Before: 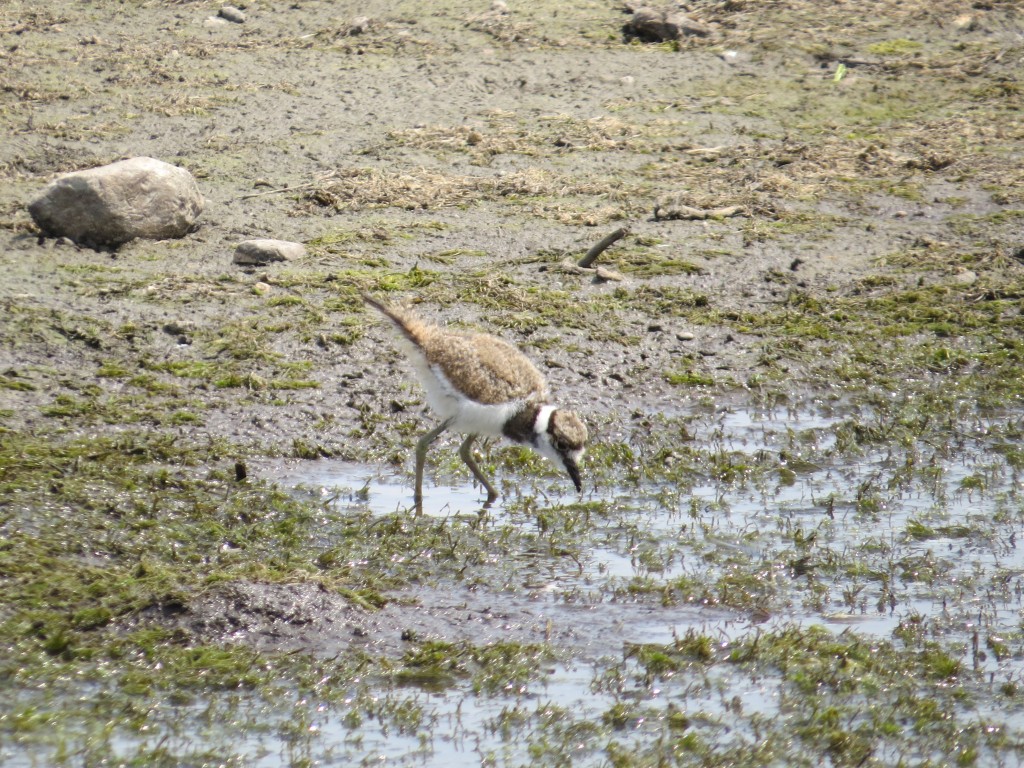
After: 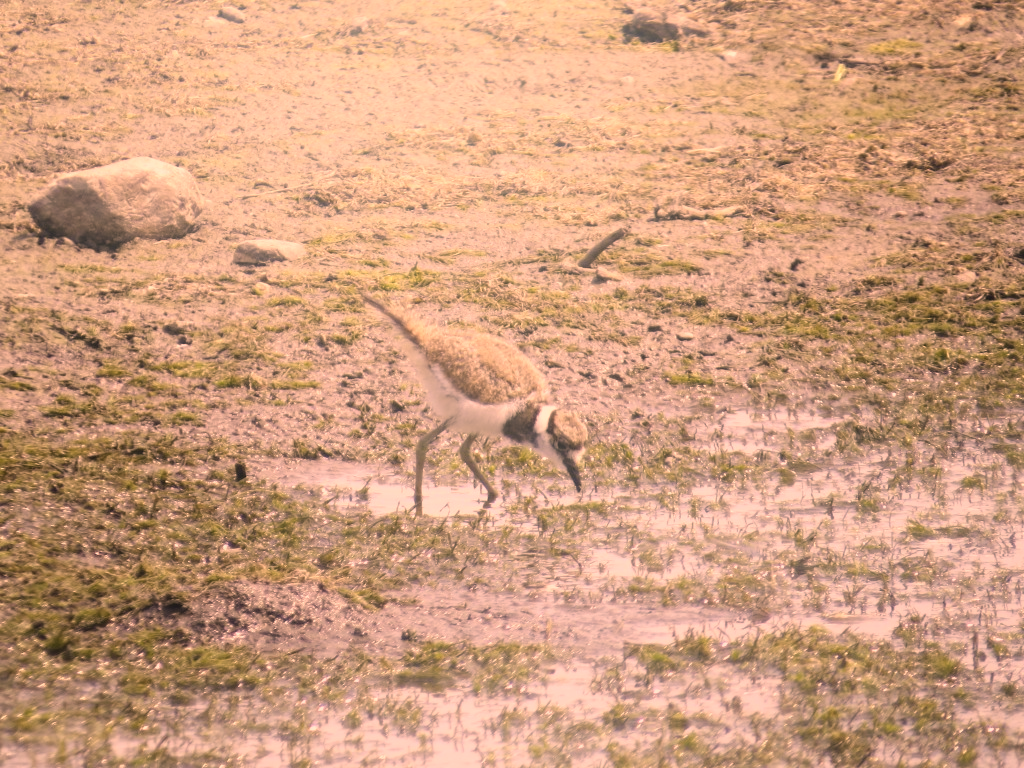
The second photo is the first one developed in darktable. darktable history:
bloom: on, module defaults
color correction: highlights a* 40, highlights b* 40, saturation 0.69
